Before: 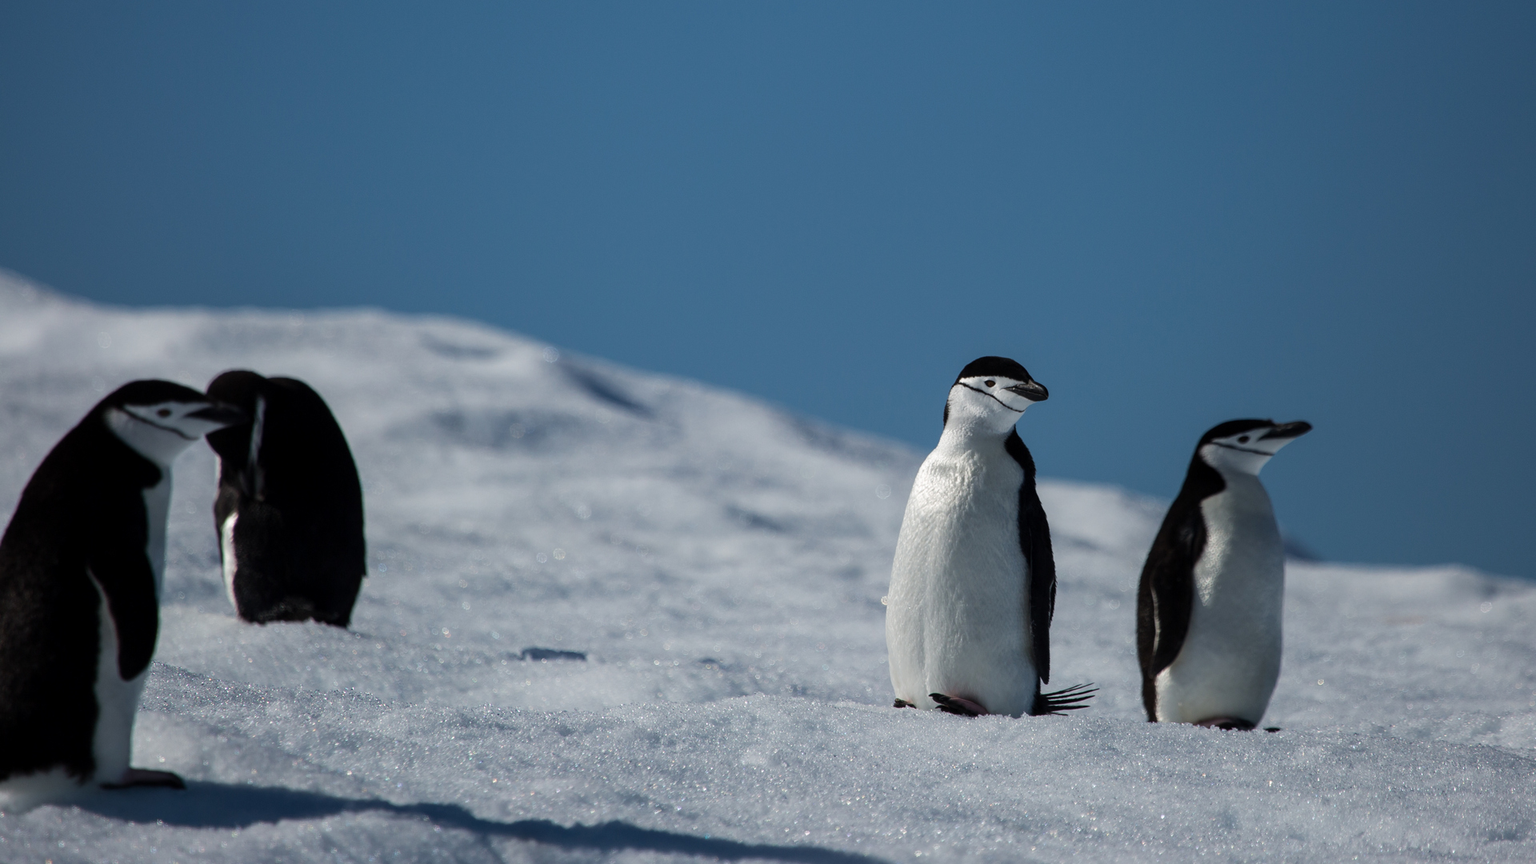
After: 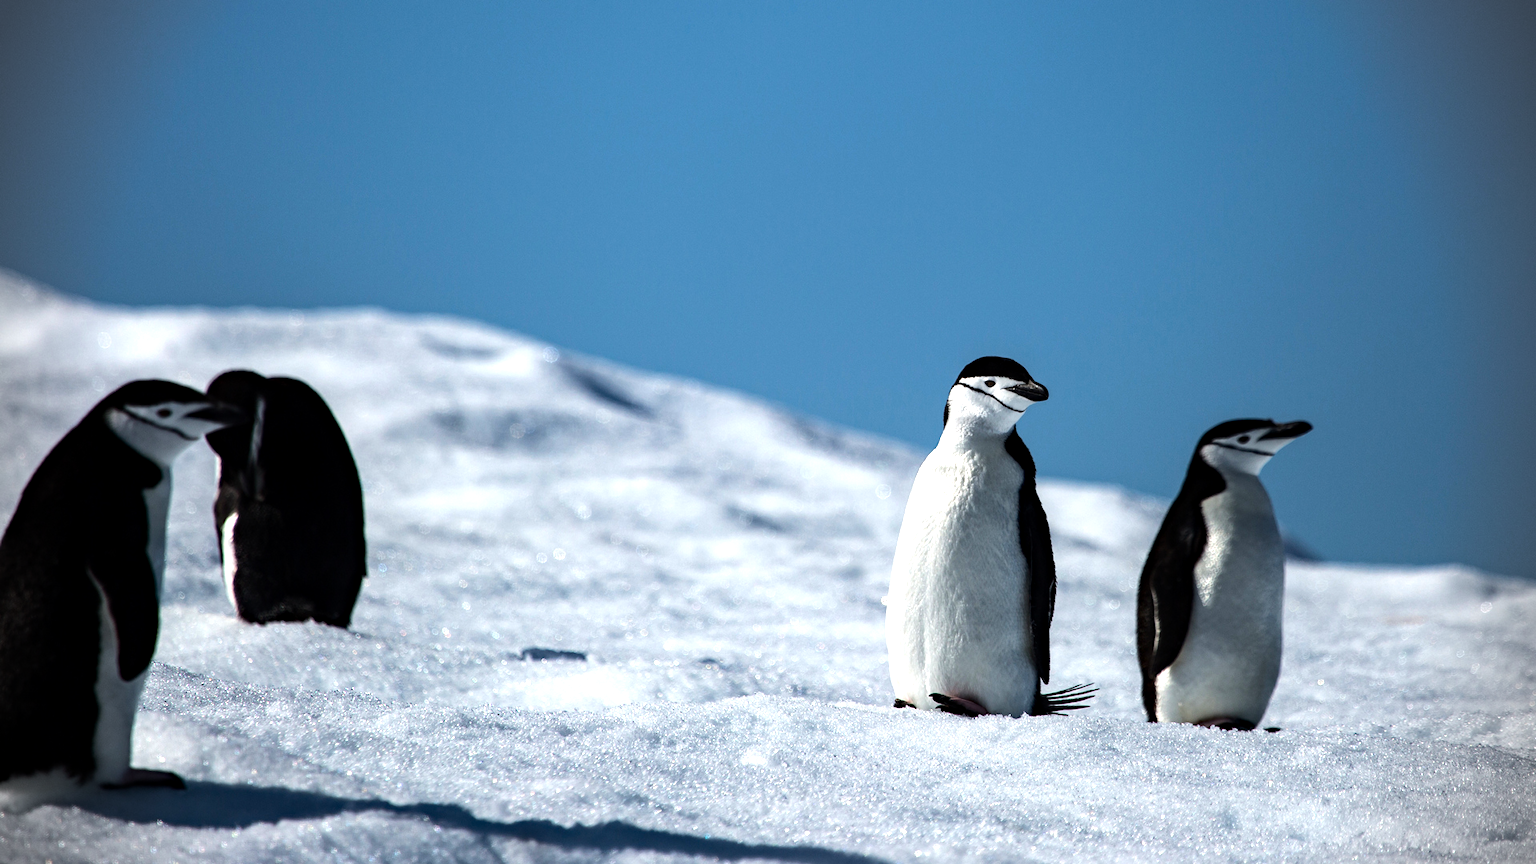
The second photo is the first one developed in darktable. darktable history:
haze removal: compatibility mode true, adaptive false
exposure: exposure 0.559 EV, compensate highlight preservation false
tone equalizer: -8 EV -0.75 EV, -7 EV -0.7 EV, -6 EV -0.6 EV, -5 EV -0.4 EV, -3 EV 0.4 EV, -2 EV 0.6 EV, -1 EV 0.7 EV, +0 EV 0.75 EV, edges refinement/feathering 500, mask exposure compensation -1.57 EV, preserve details no
vignetting: fall-off start 88.03%, fall-off radius 24.9%
